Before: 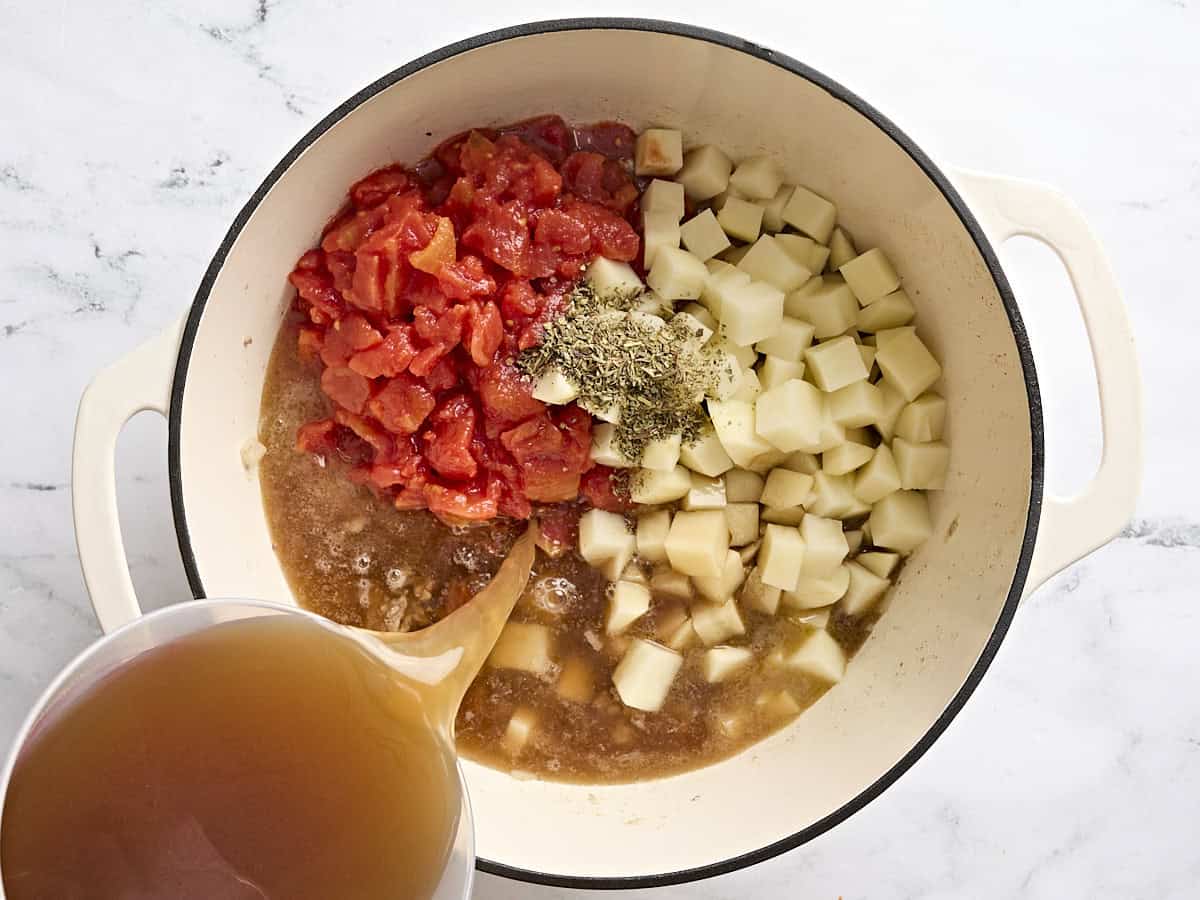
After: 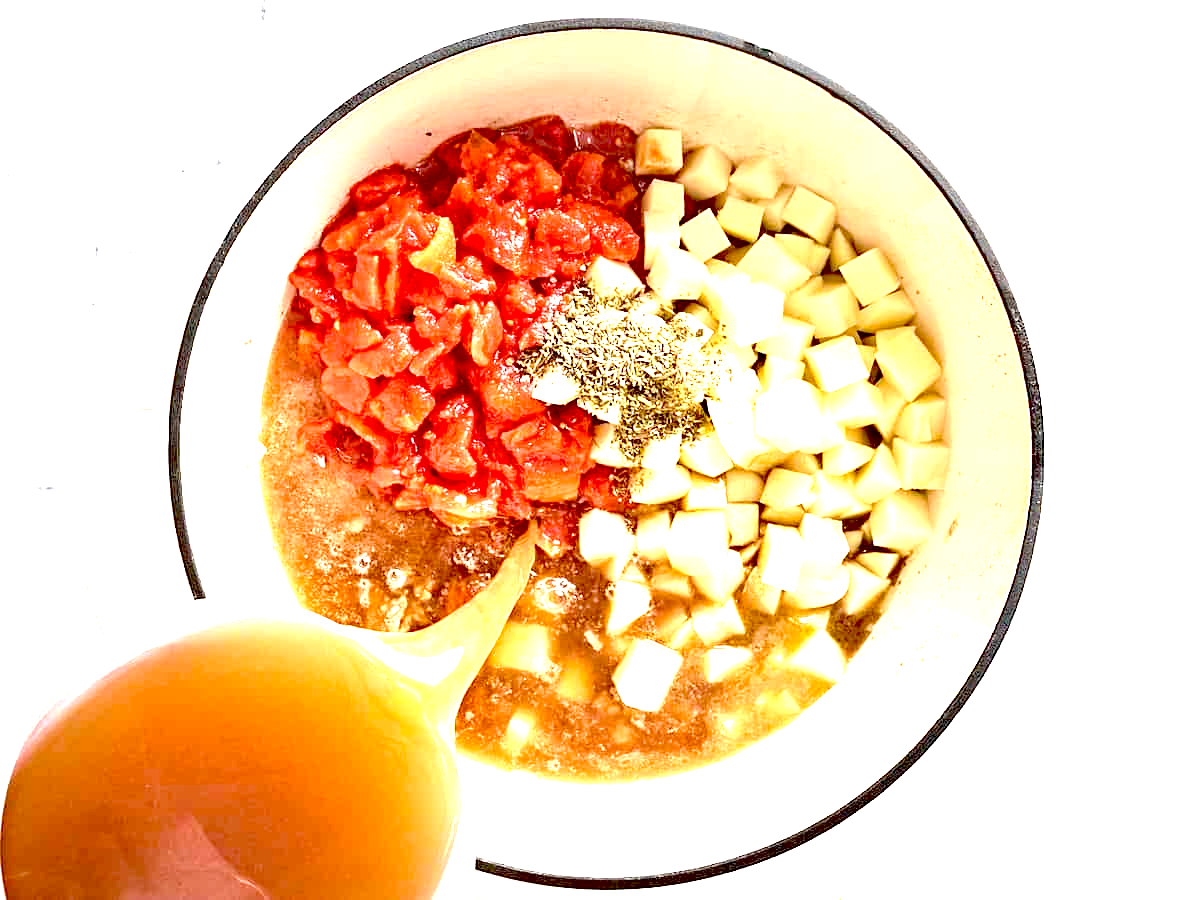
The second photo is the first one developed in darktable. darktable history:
exposure: black level correction 0.016, exposure 1.774 EV, compensate highlight preservation false
contrast brightness saturation: saturation -0.1
